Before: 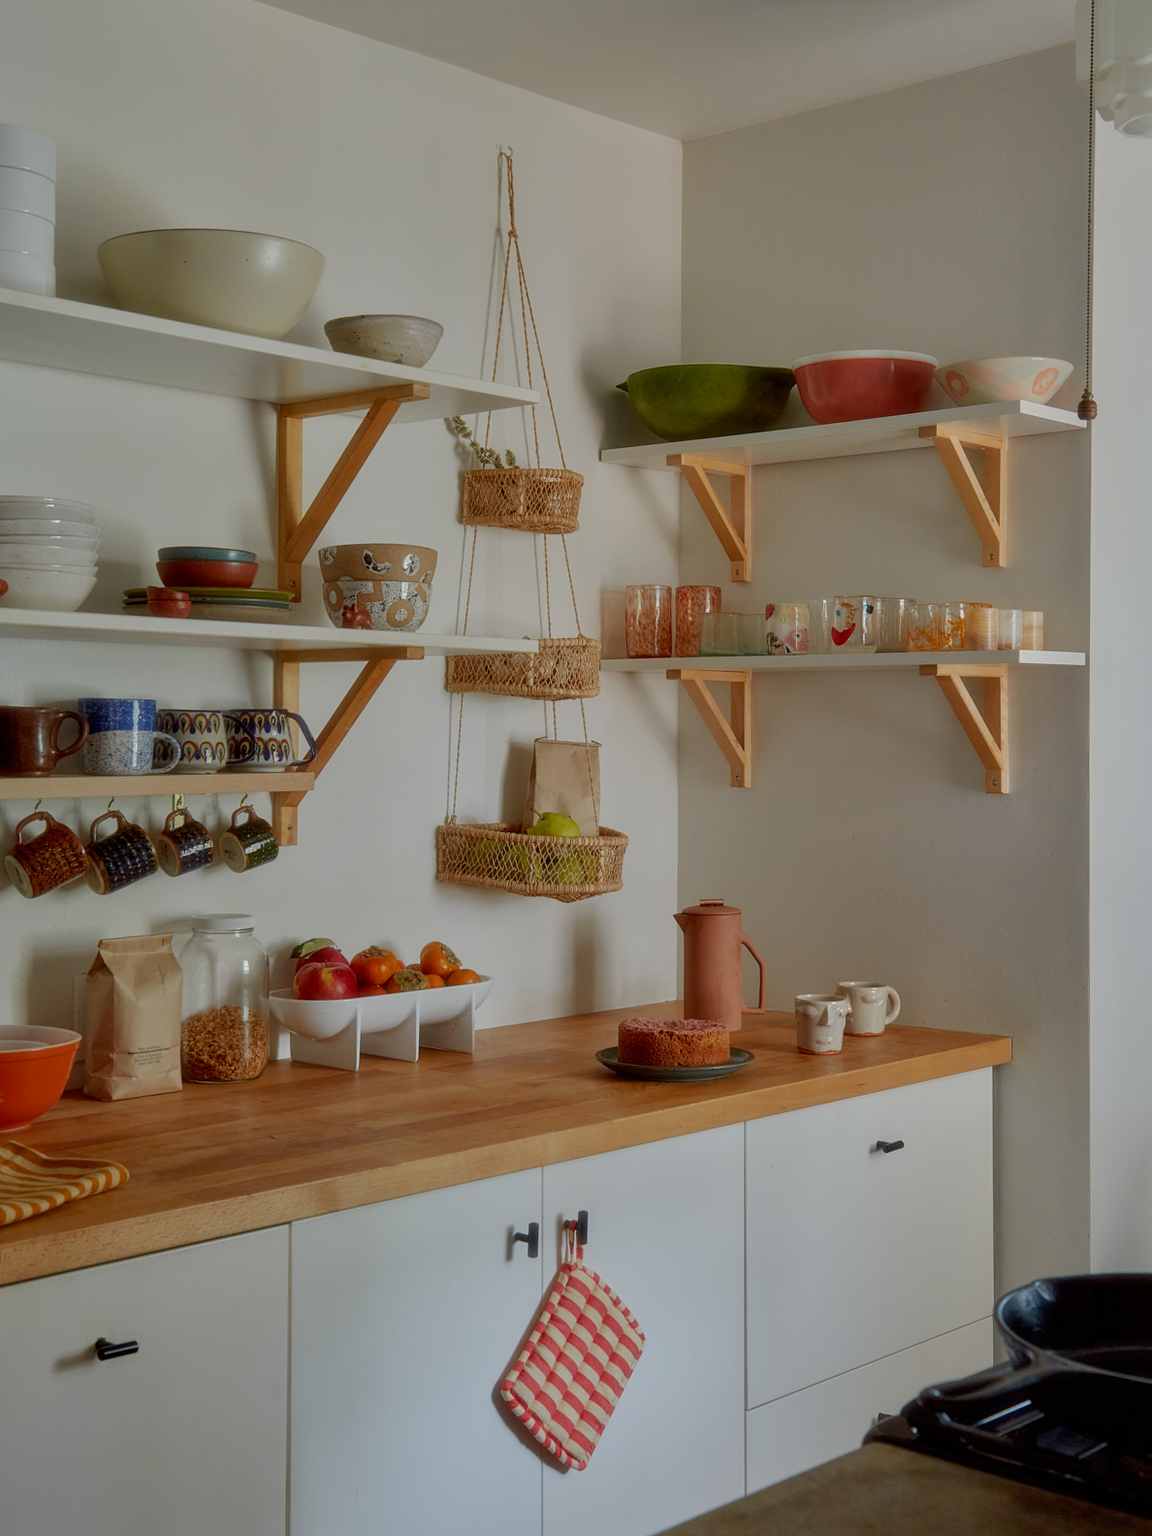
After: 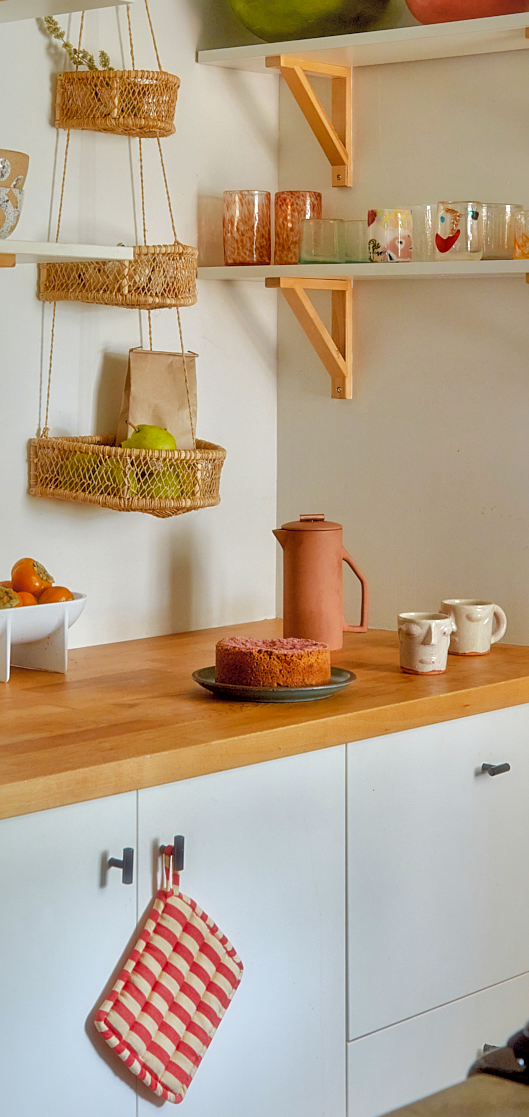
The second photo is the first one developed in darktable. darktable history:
sharpen: amount 0.204
crop: left 35.538%, top 26.074%, right 19.897%, bottom 3.375%
color balance rgb: perceptual saturation grading › global saturation 19.411%, perceptual brilliance grading › mid-tones 10.807%, perceptual brilliance grading › shadows 14.229%
local contrast: mode bilateral grid, contrast 20, coarseness 50, detail 179%, midtone range 0.2
color zones: curves: ch0 [(0.068, 0.464) (0.25, 0.5) (0.48, 0.508) (0.75, 0.536) (0.886, 0.476) (0.967, 0.456)]; ch1 [(0.066, 0.456) (0.25, 0.5) (0.616, 0.508) (0.746, 0.56) (0.934, 0.444)]
tone curve: curves: ch0 [(0, 0) (0.004, 0.008) (0.077, 0.156) (0.169, 0.29) (0.774, 0.774) (1, 1)], color space Lab, independent channels, preserve colors none
exposure: black level correction 0.001, exposure 0.499 EV, compensate highlight preservation false
